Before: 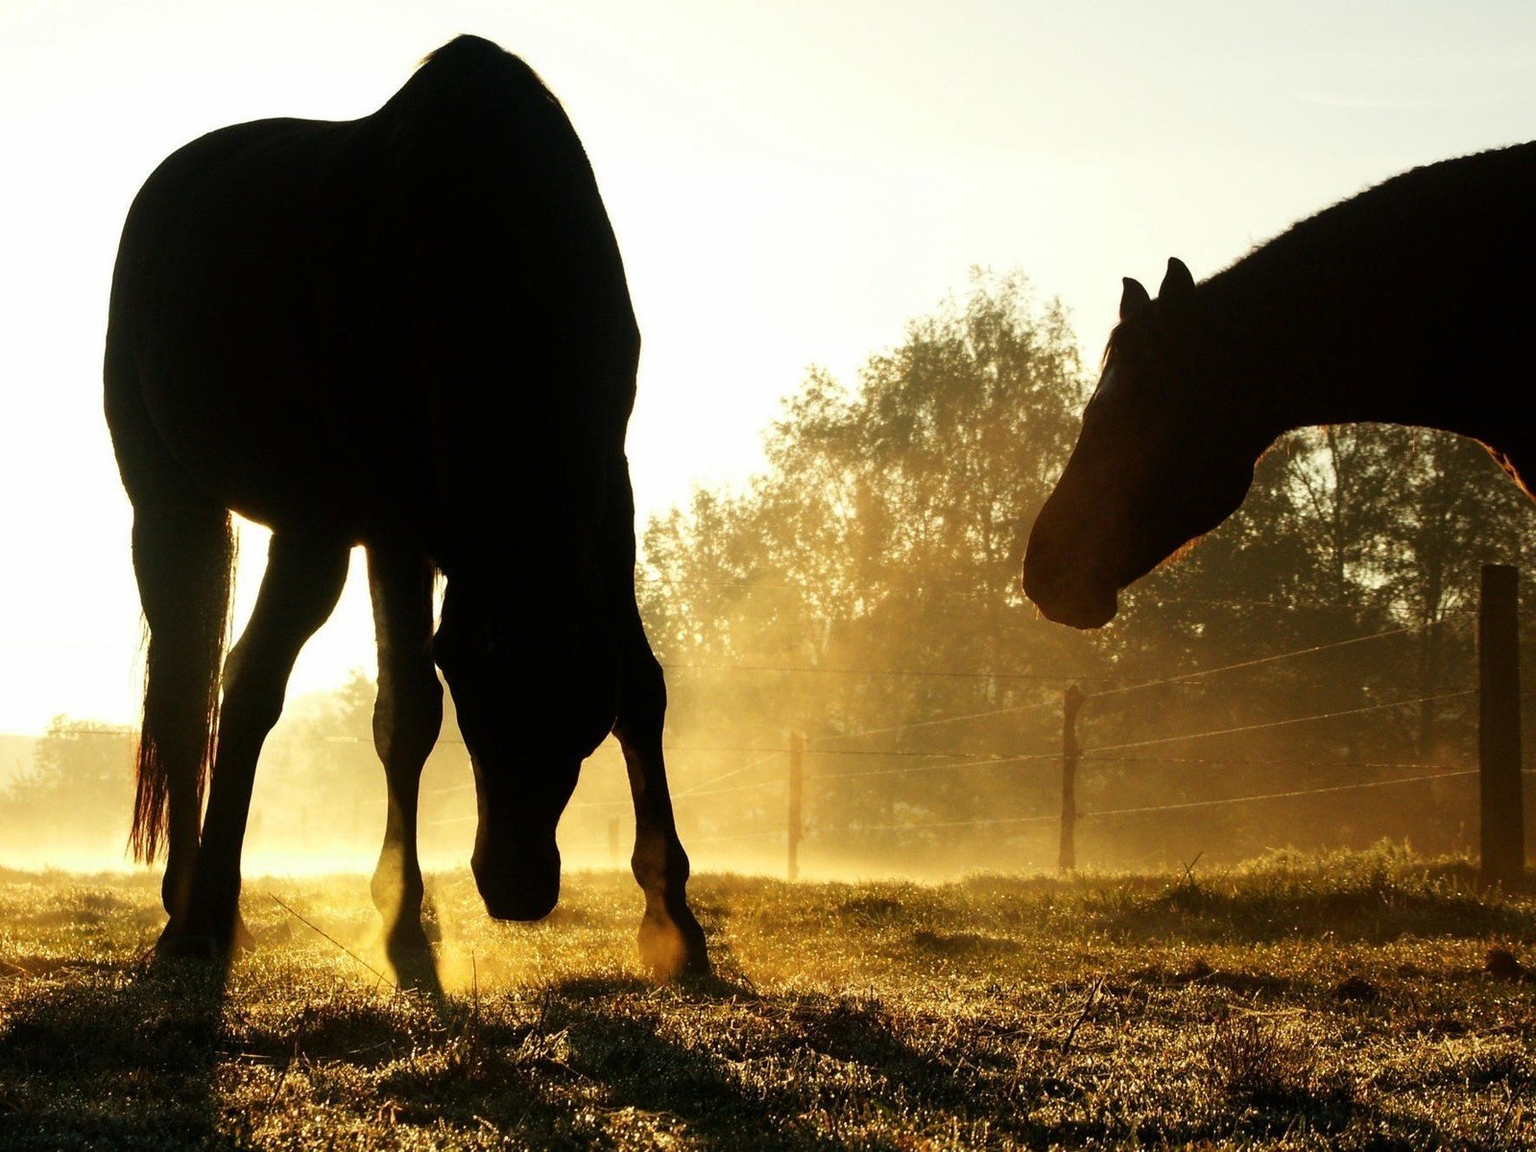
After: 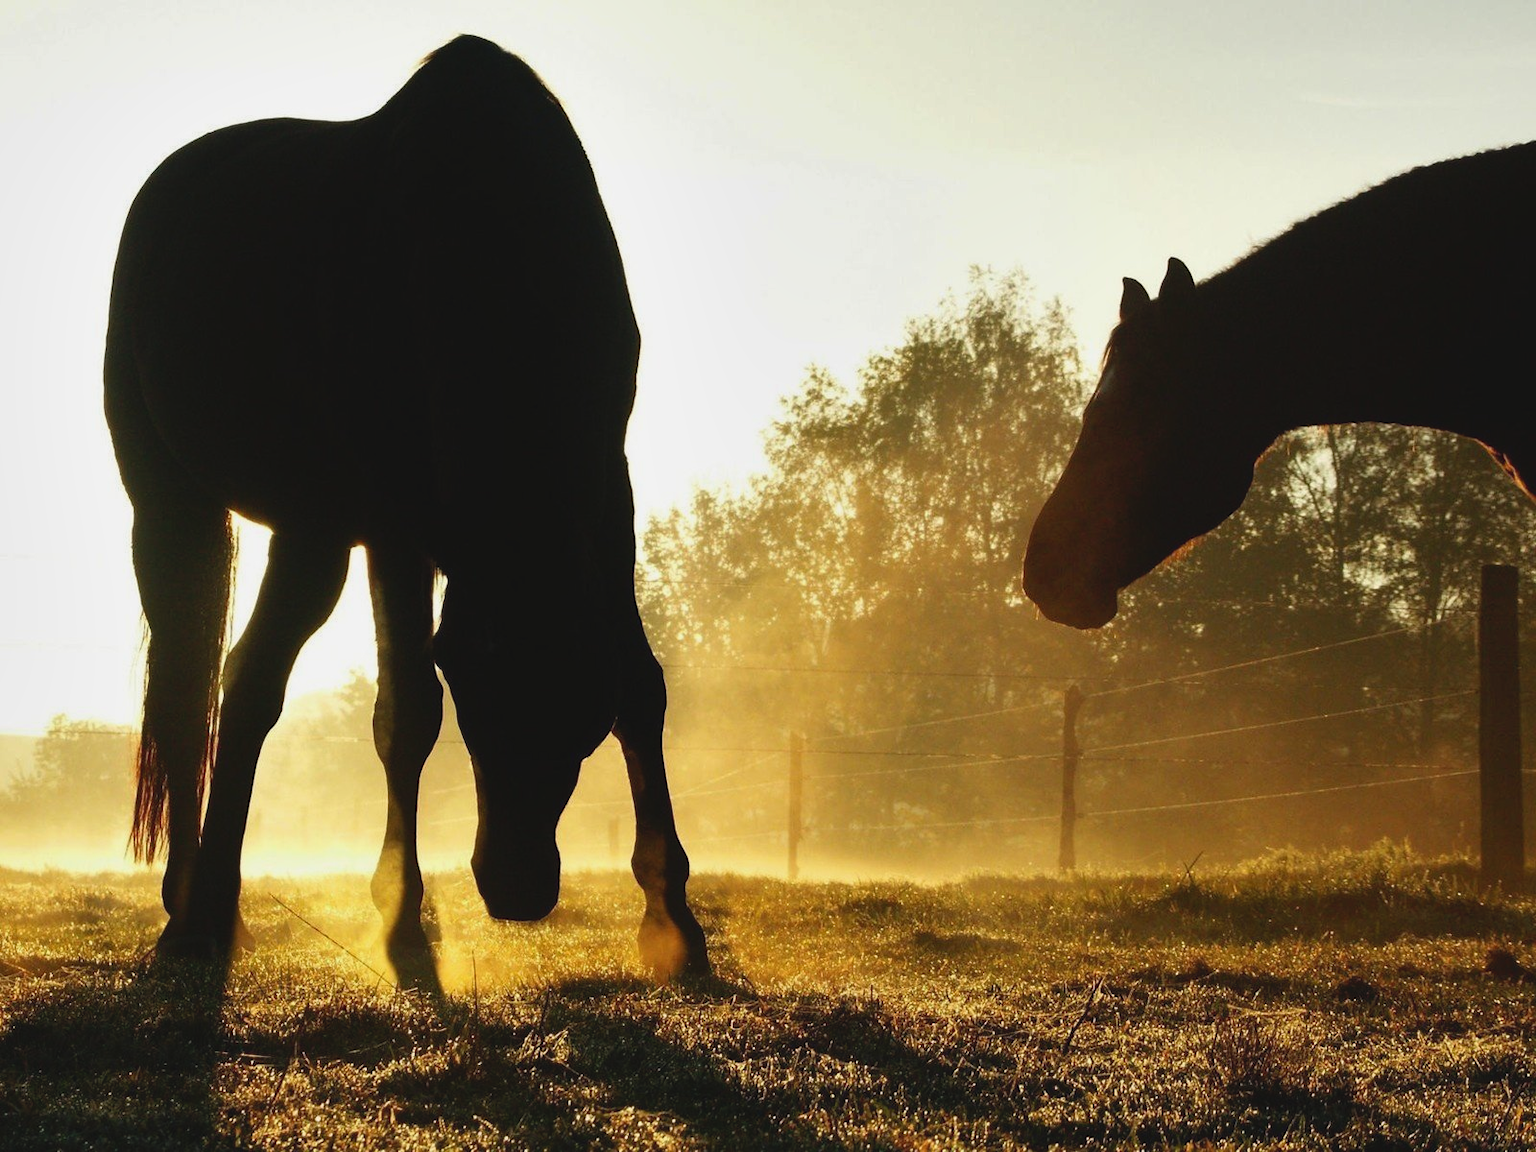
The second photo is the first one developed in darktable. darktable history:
contrast brightness saturation: contrast -0.11
shadows and highlights: shadows 12, white point adjustment 1.2, soften with gaussian
